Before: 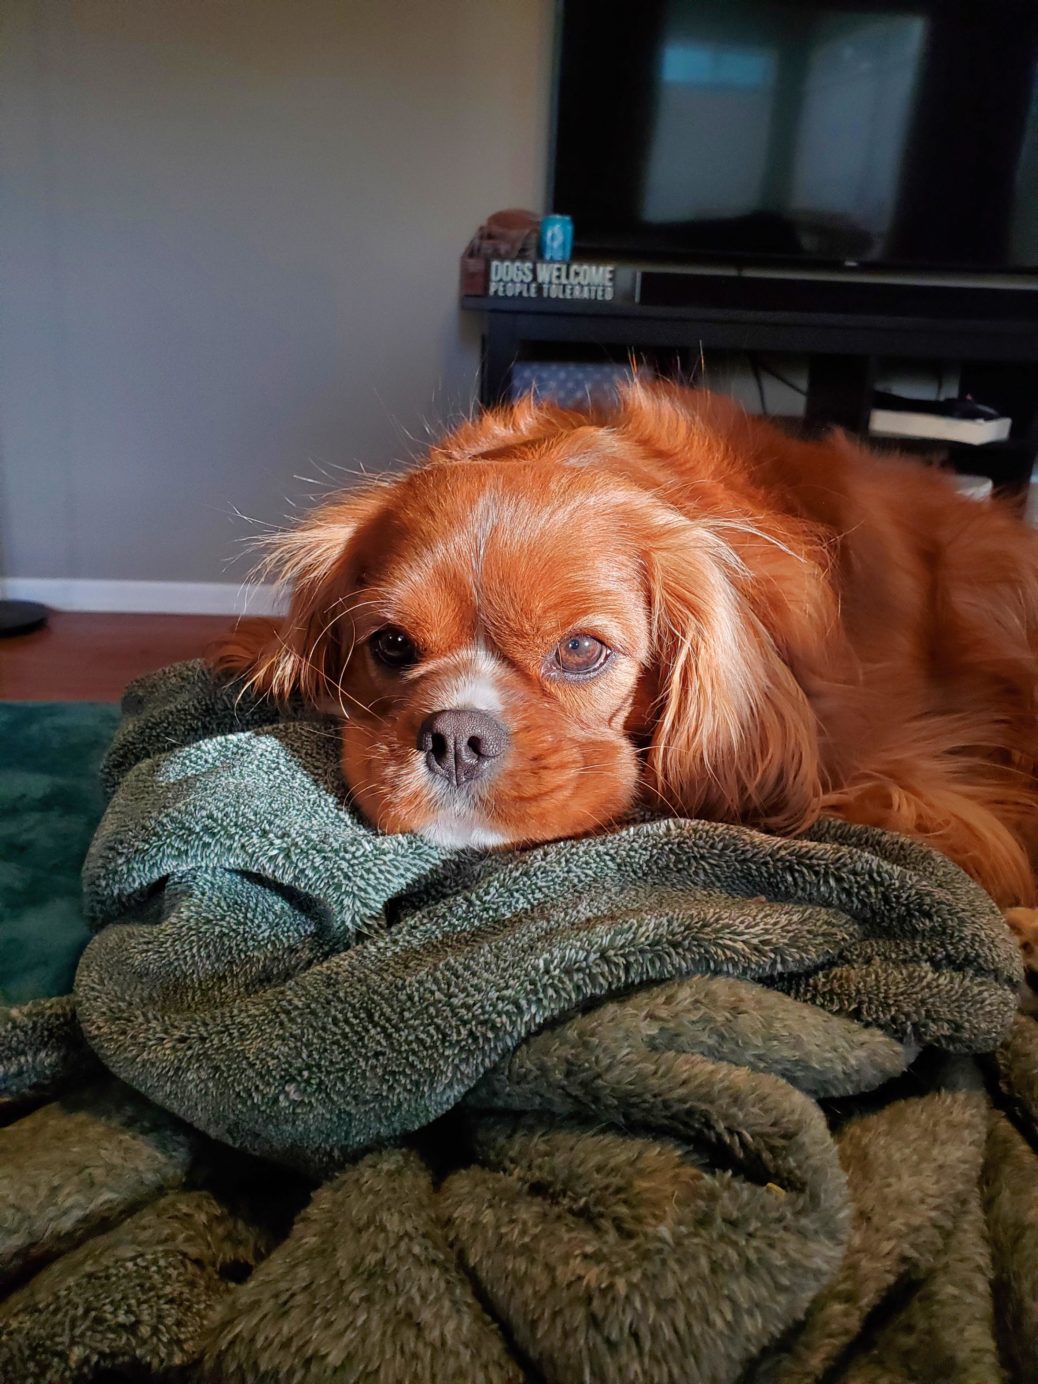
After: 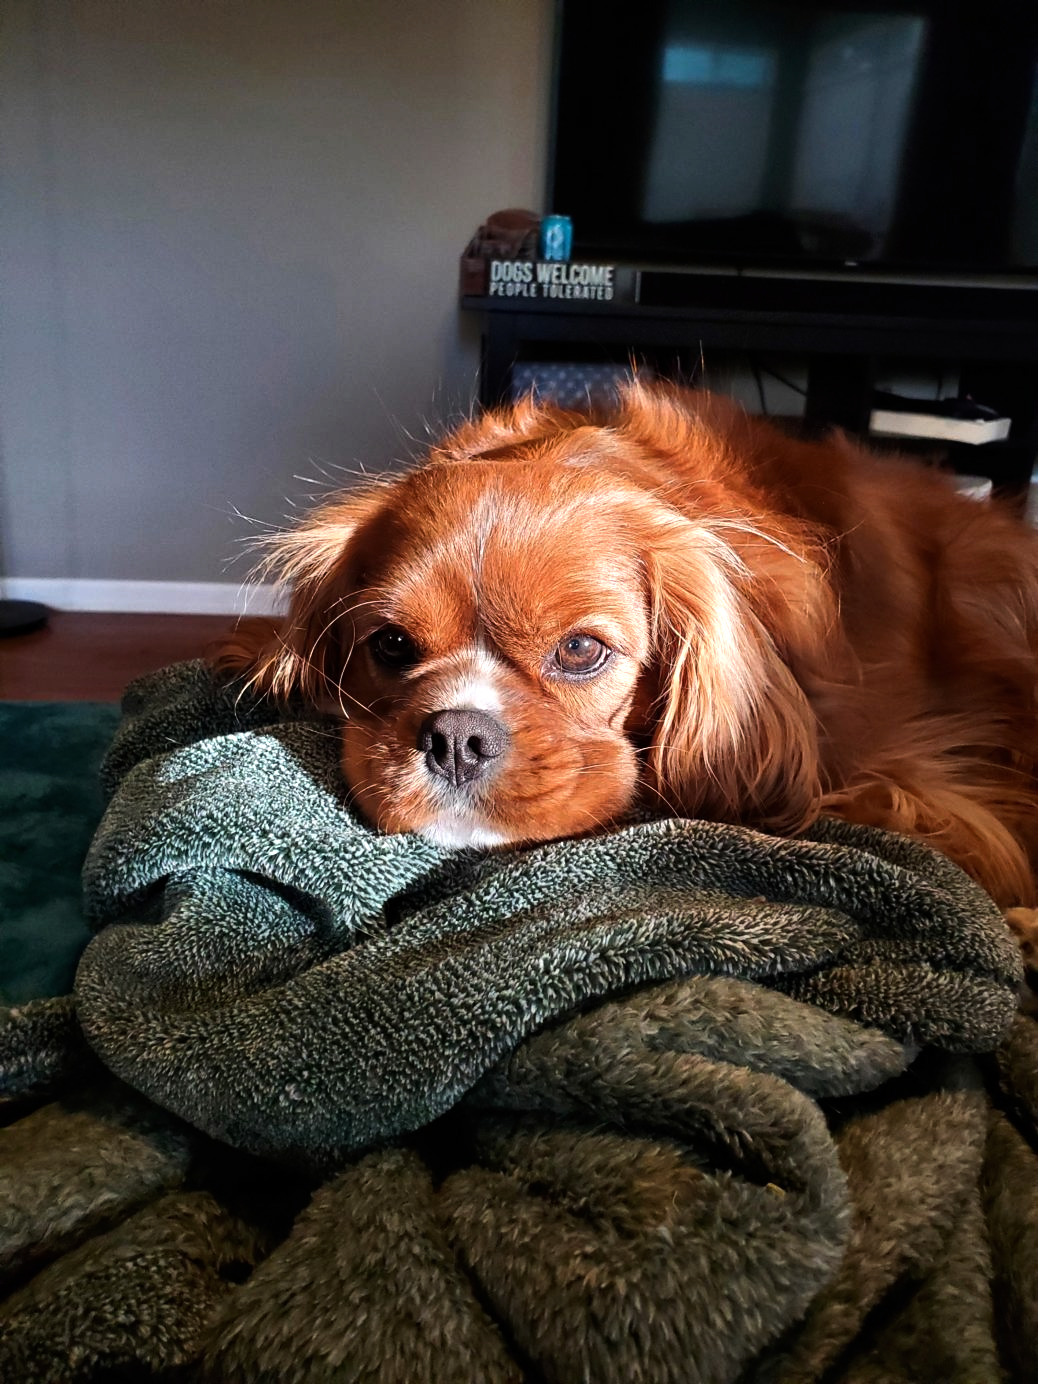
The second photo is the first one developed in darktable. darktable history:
tone equalizer: -8 EV -1.08 EV, -7 EV -1.01 EV, -6 EV -0.867 EV, -5 EV -0.578 EV, -3 EV 0.578 EV, -2 EV 0.867 EV, -1 EV 1.01 EV, +0 EV 1.08 EV, edges refinement/feathering 500, mask exposure compensation -1.57 EV, preserve details no
exposure: exposure -0.293 EV, compensate highlight preservation false
